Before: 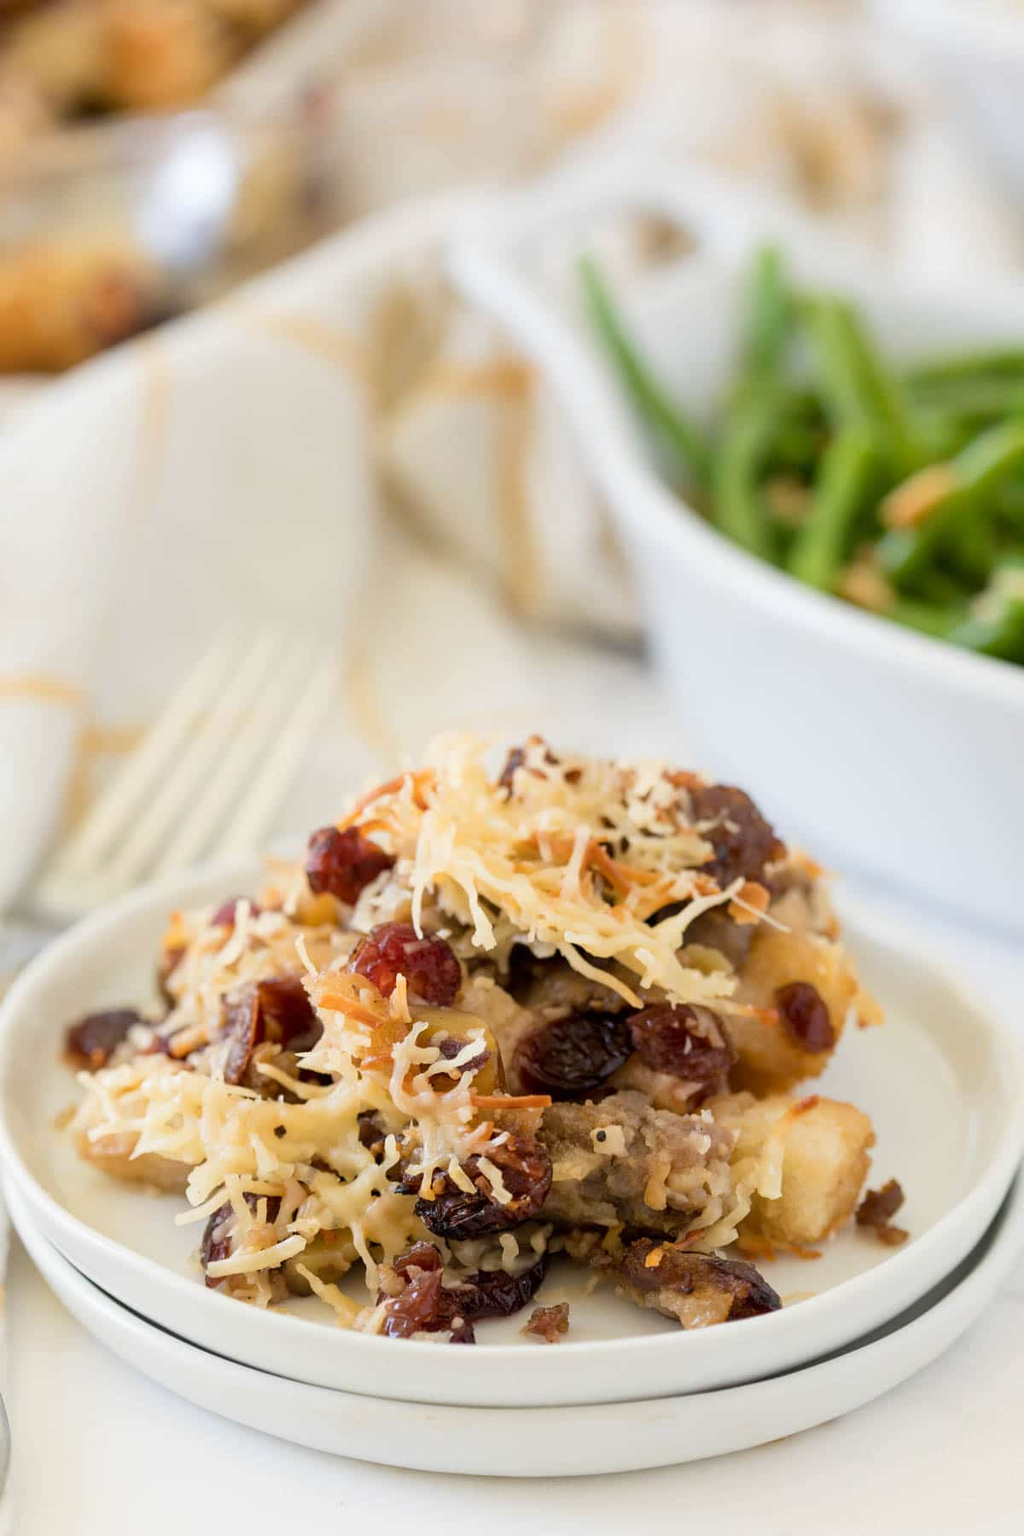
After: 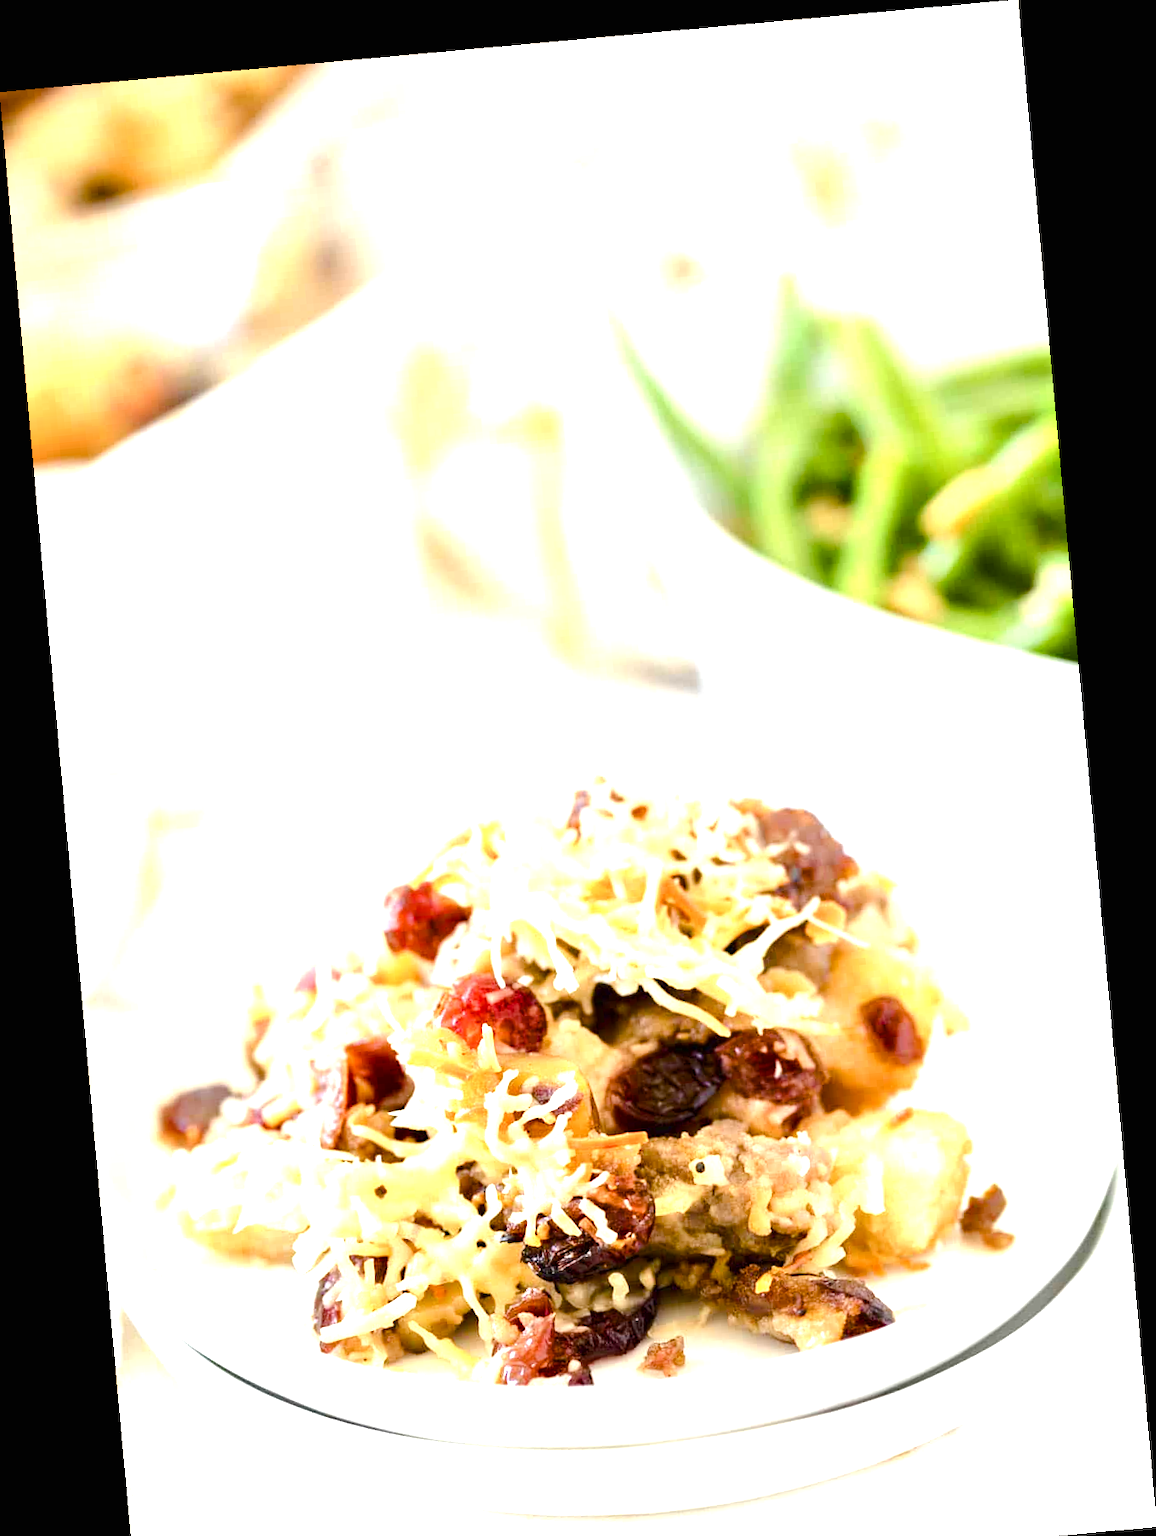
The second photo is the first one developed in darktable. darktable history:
tone equalizer: -8 EV 0.001 EV, -7 EV -0.002 EV, -6 EV 0.002 EV, -5 EV -0.03 EV, -4 EV -0.116 EV, -3 EV -0.169 EV, -2 EV 0.24 EV, -1 EV 0.702 EV, +0 EV 0.493 EV
color balance rgb: perceptual saturation grading › global saturation 20%, perceptual saturation grading › highlights -25%, perceptual saturation grading › shadows 50%
crop and rotate: top 0%, bottom 5.097%
exposure: black level correction 0, exposure 1.1 EV, compensate highlight preservation false
rotate and perspective: rotation -5.2°, automatic cropping off
